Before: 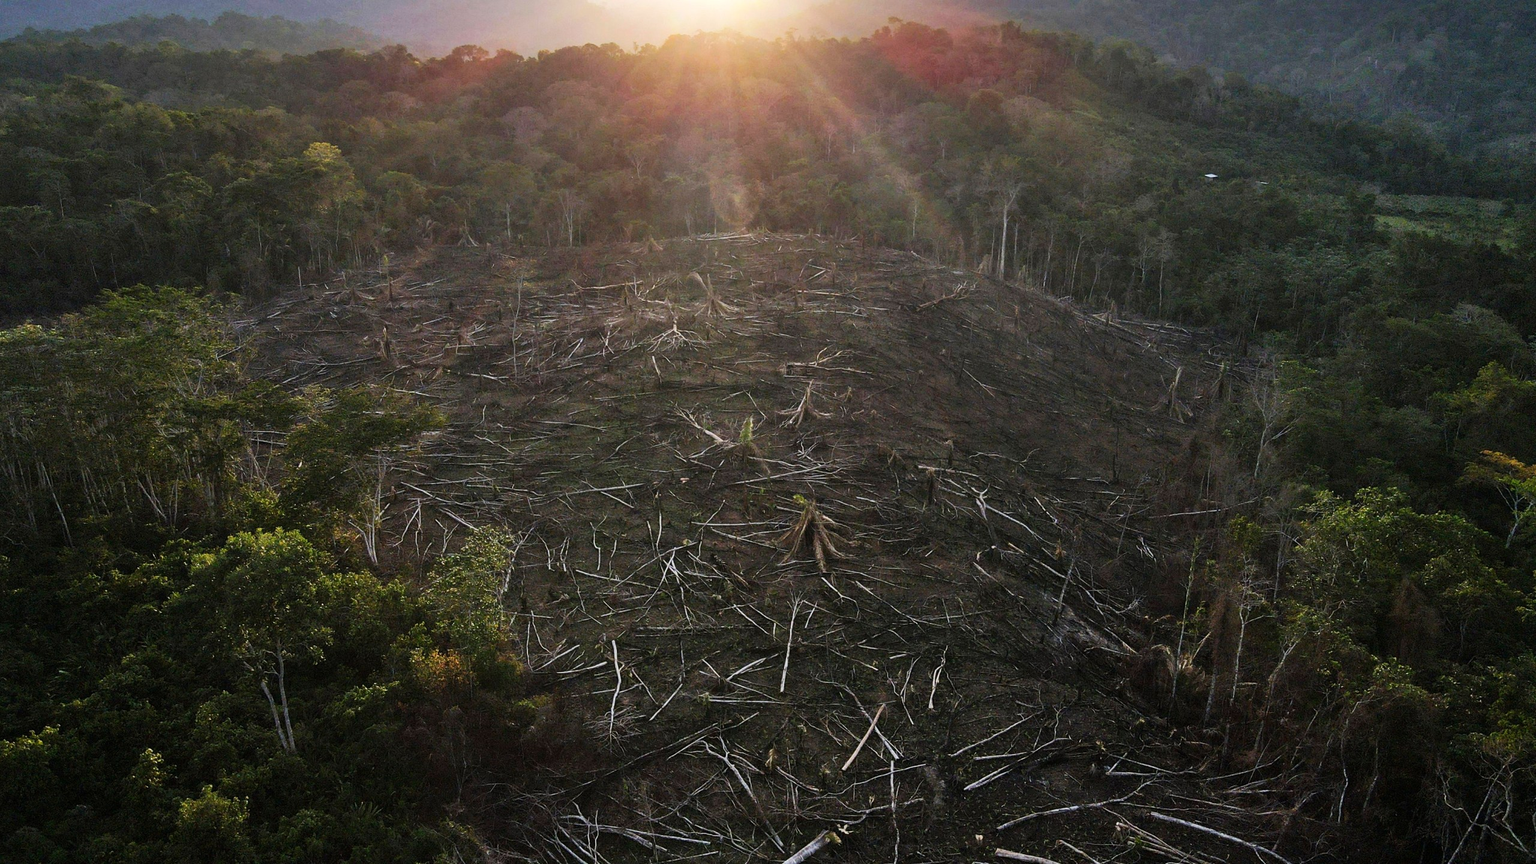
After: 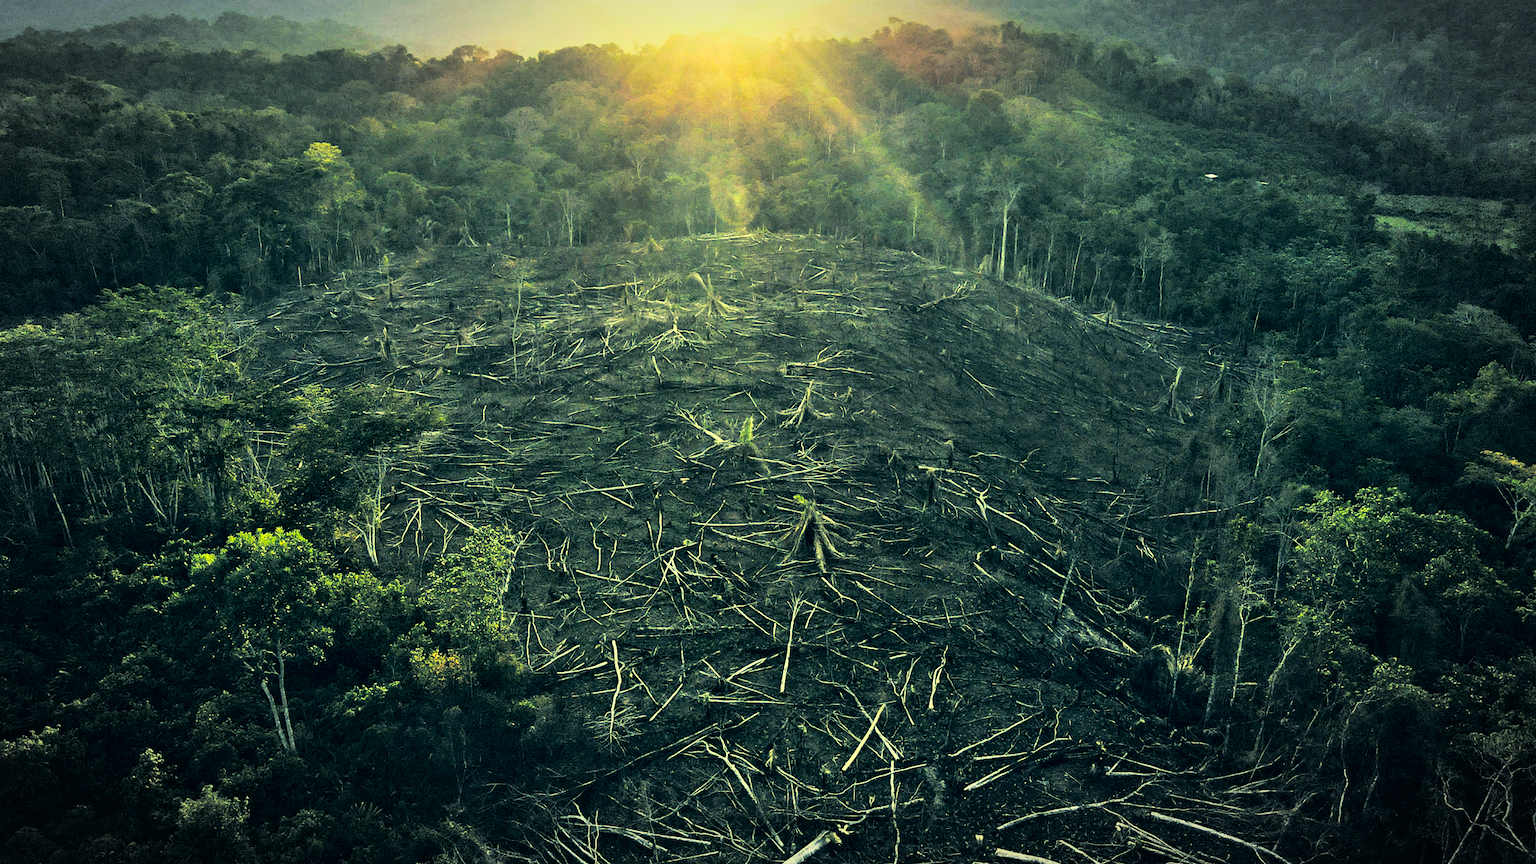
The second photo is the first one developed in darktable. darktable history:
contrast equalizer: y [[0.545, 0.572, 0.59, 0.59, 0.571, 0.545], [0.5 ×6], [0.5 ×6], [0 ×6], [0 ×6]]
split-toning: shadows › hue 43.2°, shadows › saturation 0, highlights › hue 50.4°, highlights › saturation 1
tone curve: curves: ch0 [(0, 0) (0.093, 0.104) (0.226, 0.291) (0.327, 0.431) (0.471, 0.648) (0.759, 0.926) (1, 1)], color space Lab, linked channels, preserve colors none
vignetting: automatic ratio true
color correction: highlights a* -15.58, highlights b* 40, shadows a* -40, shadows b* -26.18
